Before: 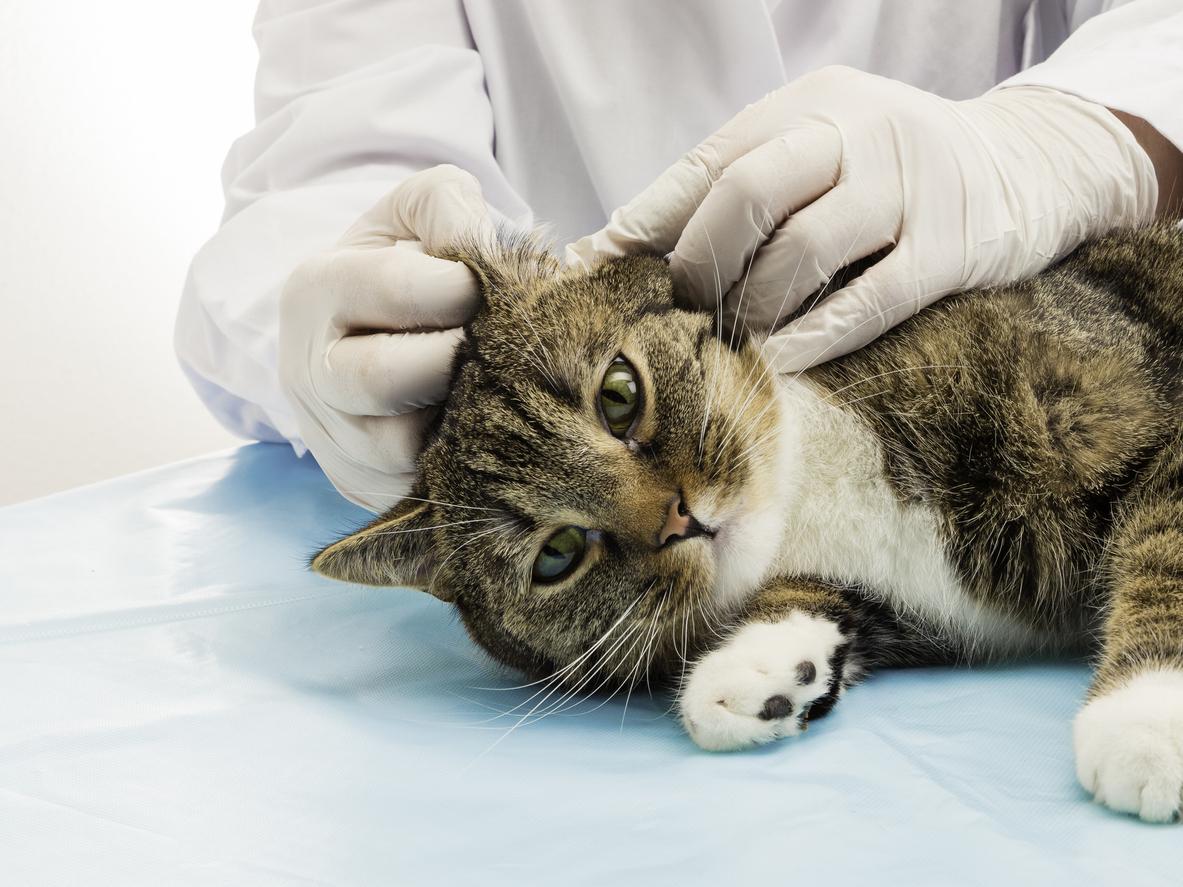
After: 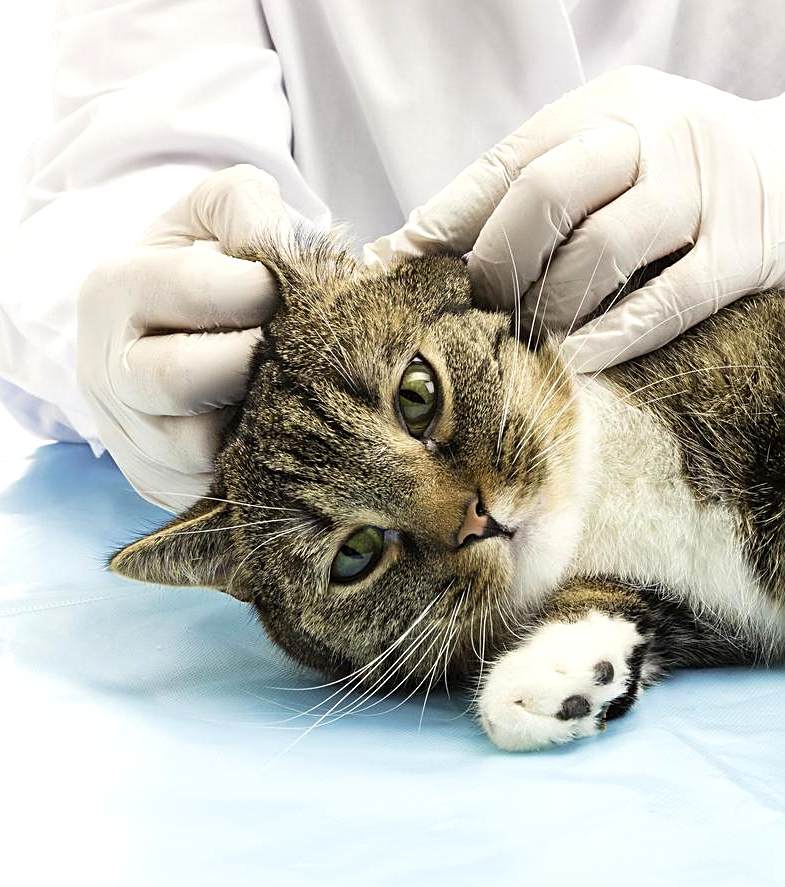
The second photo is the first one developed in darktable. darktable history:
sharpen: on, module defaults
exposure: exposure 0.371 EV, compensate highlight preservation false
crop: left 17.134%, right 16.506%
